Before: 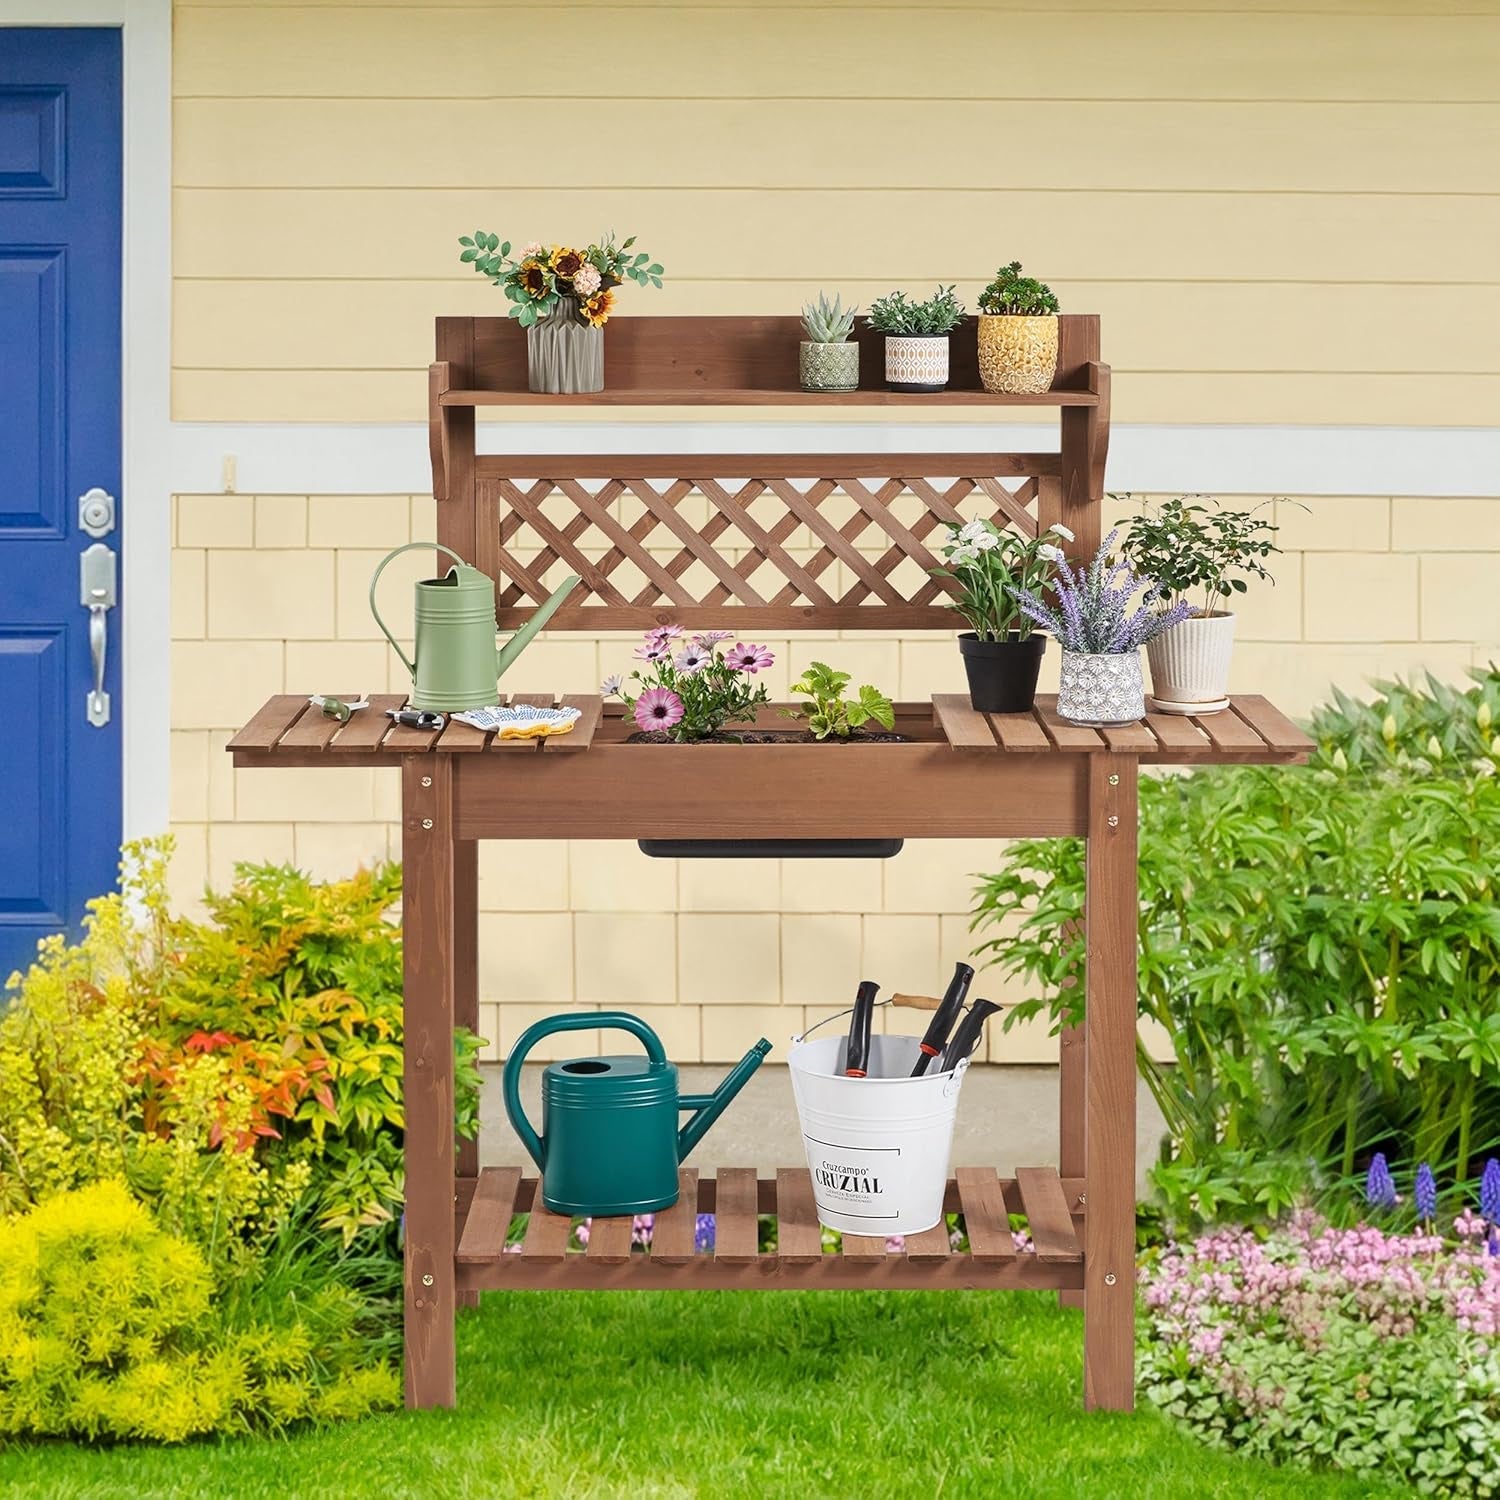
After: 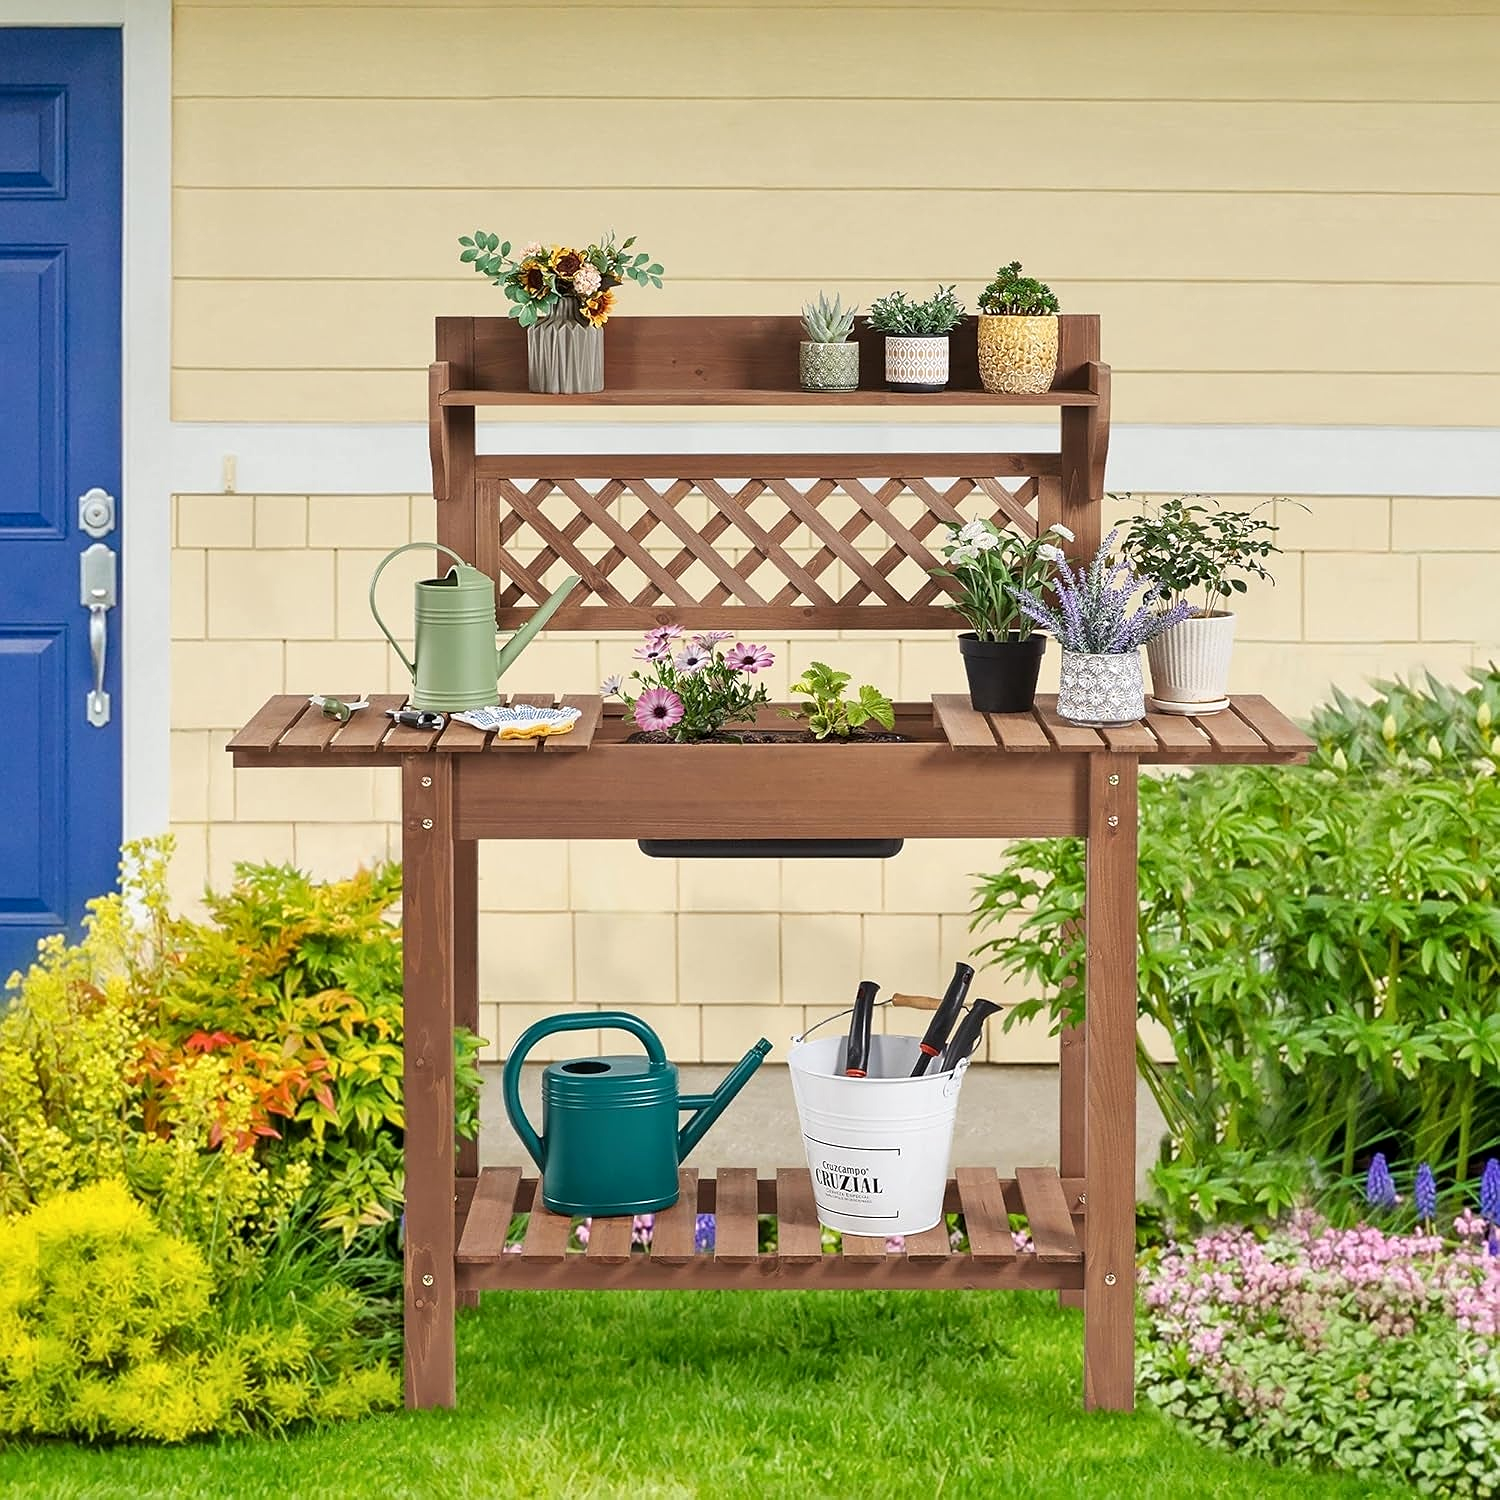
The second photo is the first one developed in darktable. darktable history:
sharpen: radius 1
local contrast: mode bilateral grid, contrast 20, coarseness 50, detail 120%, midtone range 0.2
